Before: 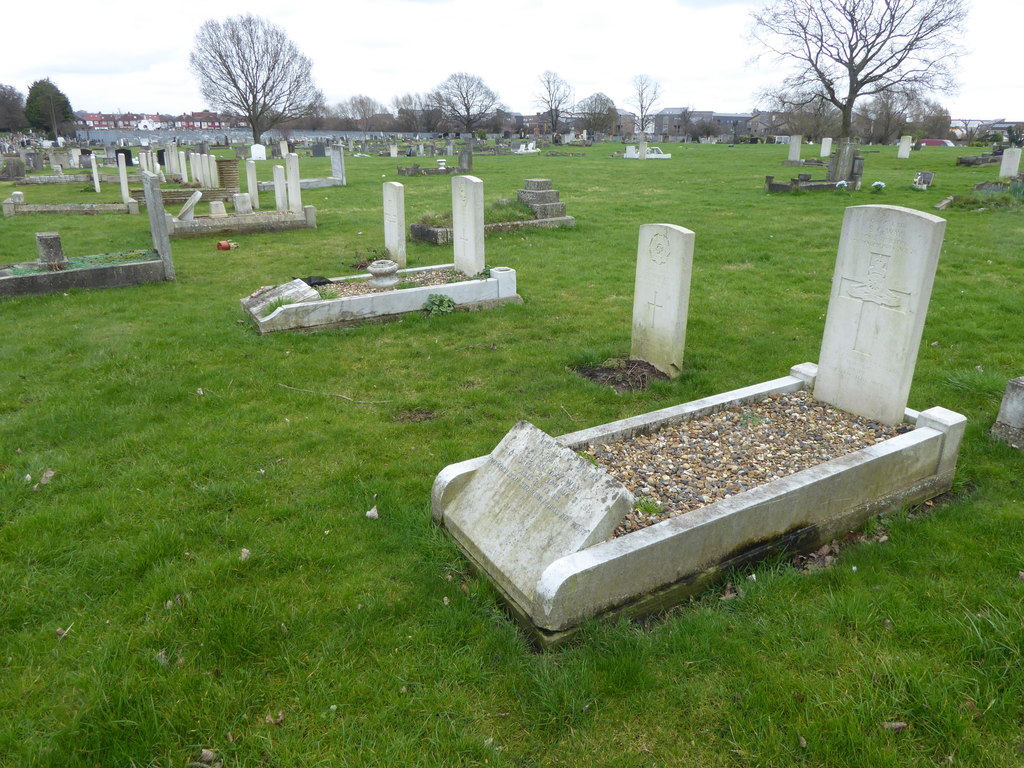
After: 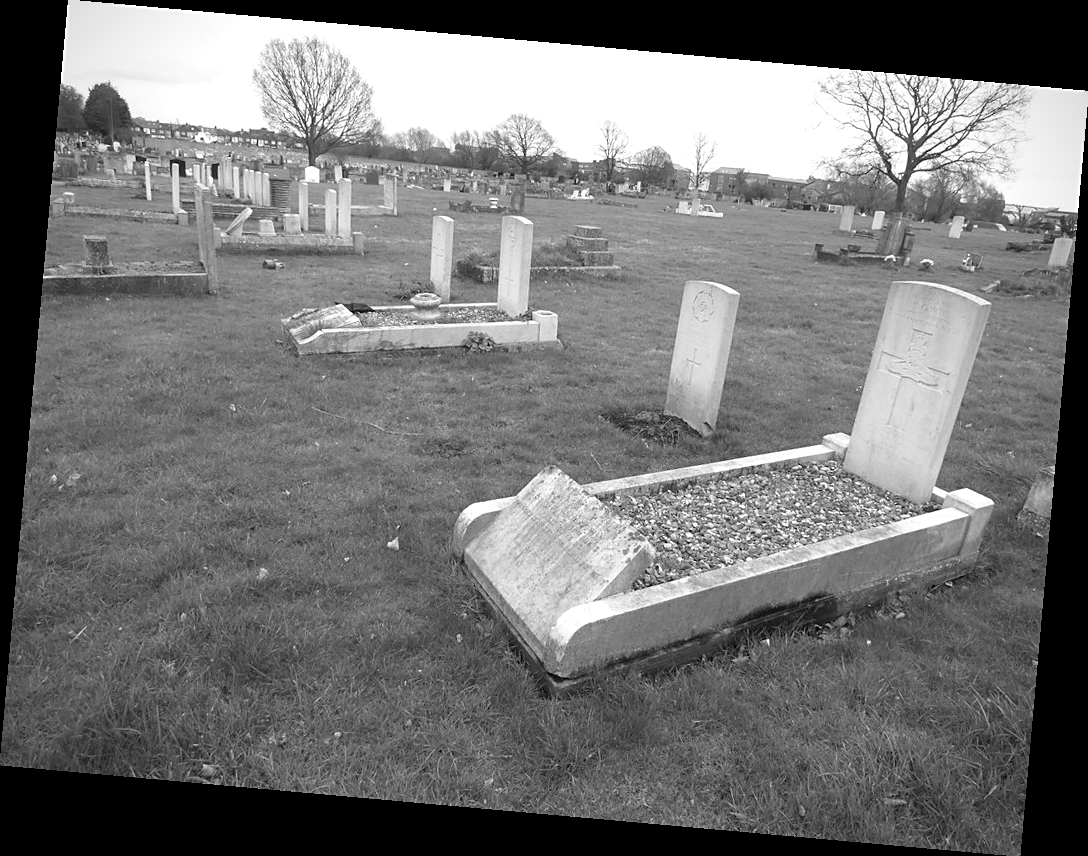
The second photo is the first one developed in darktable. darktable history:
monochrome: a -3.63, b -0.465
exposure: exposure 0.2 EV, compensate highlight preservation false
vignetting: on, module defaults
sharpen: radius 1.864, amount 0.398, threshold 1.271
rotate and perspective: rotation 5.12°, automatic cropping off
